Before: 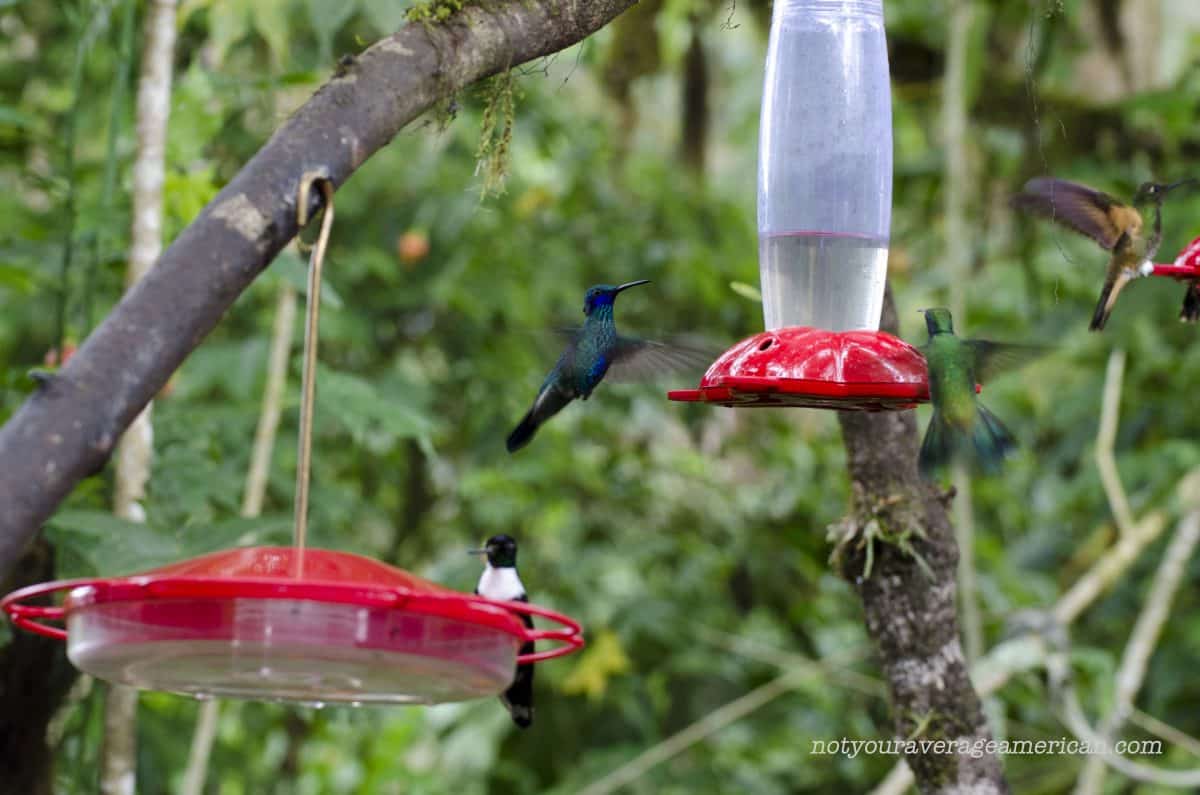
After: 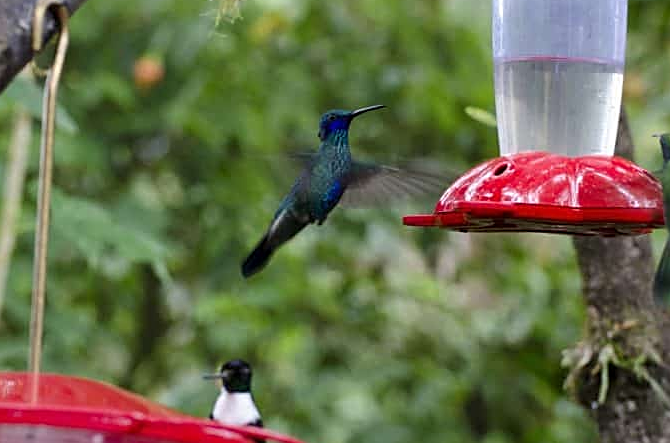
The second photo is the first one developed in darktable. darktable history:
sharpen: on, module defaults
white balance: red 1, blue 1
crop and rotate: left 22.13%, top 22.054%, right 22.026%, bottom 22.102%
